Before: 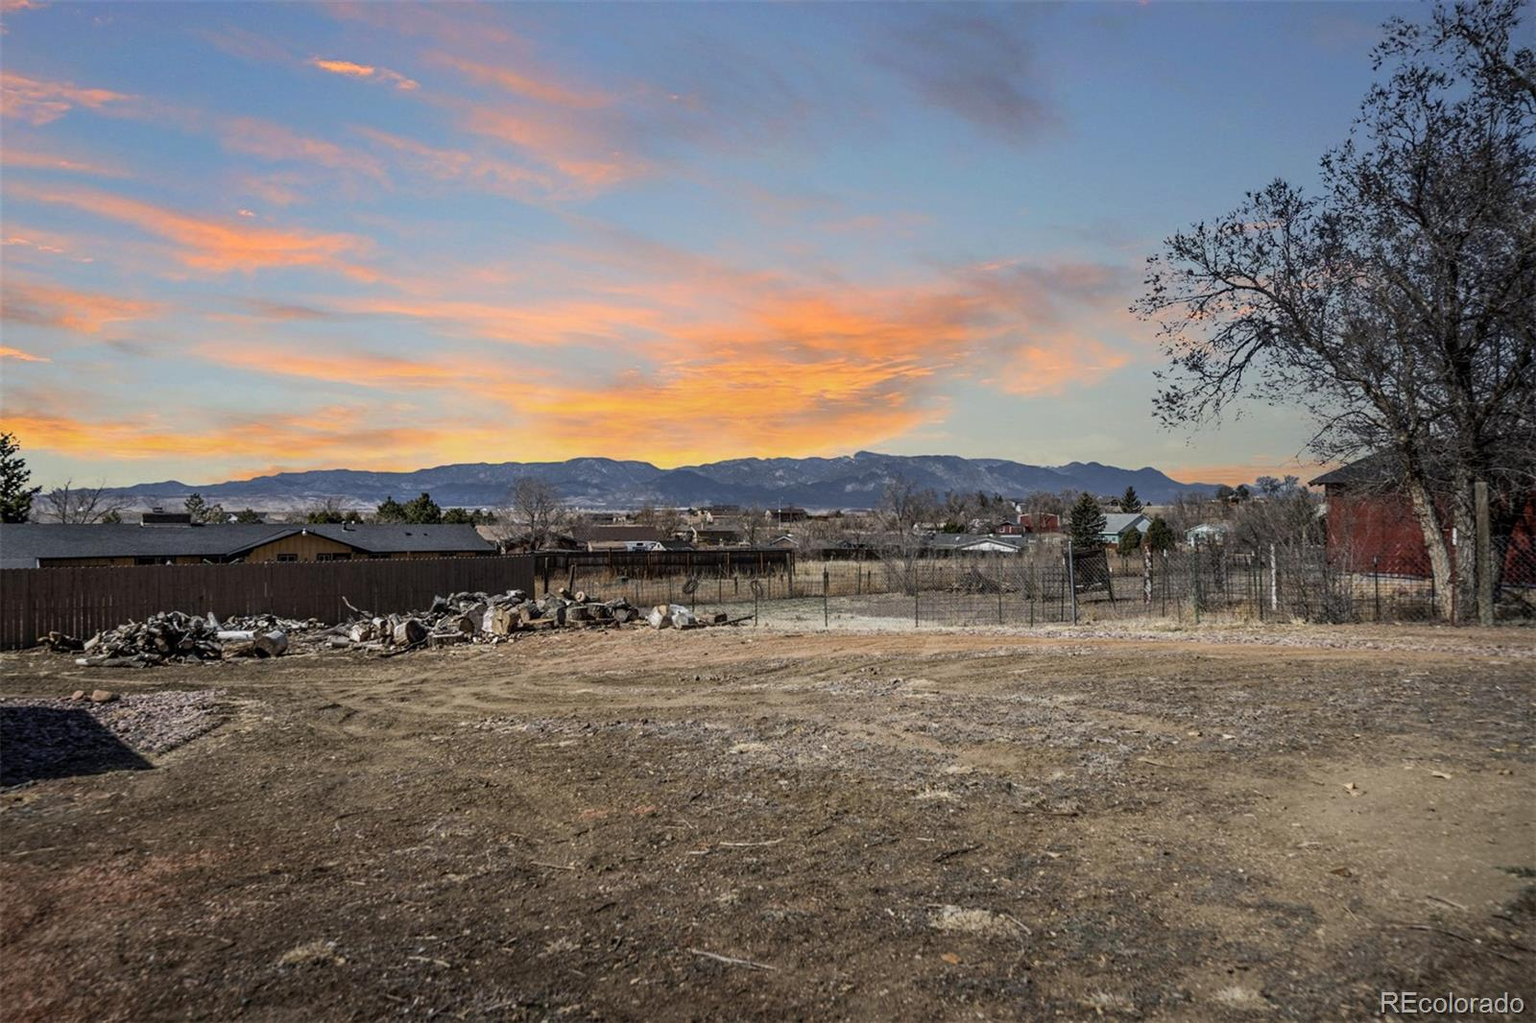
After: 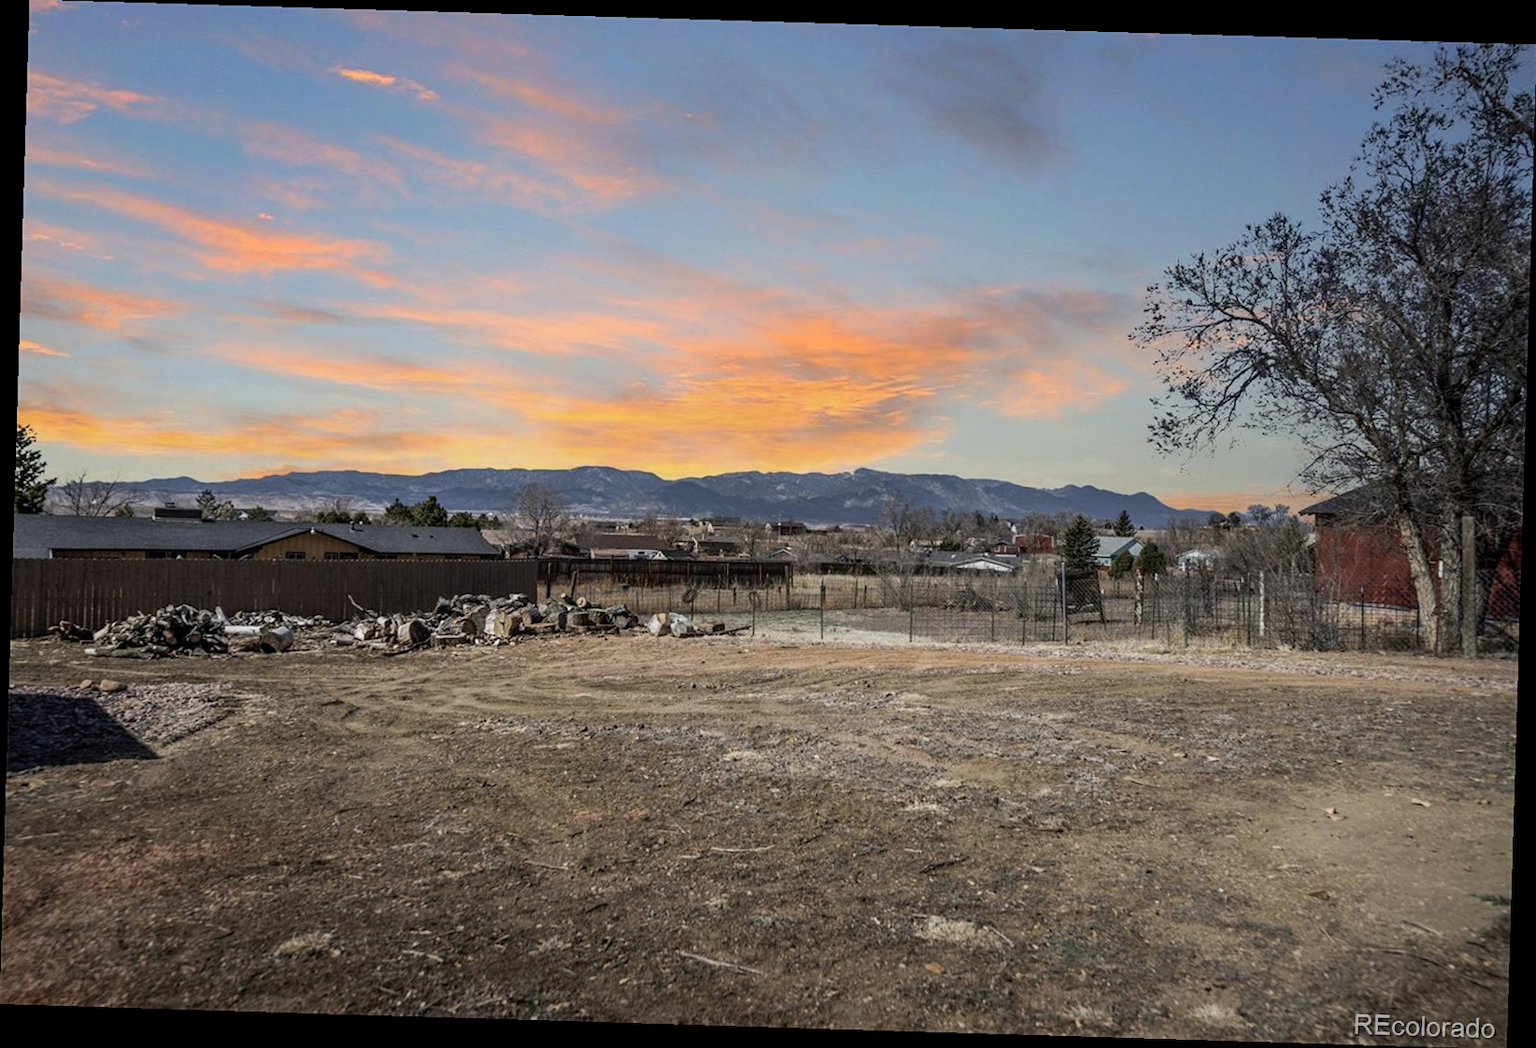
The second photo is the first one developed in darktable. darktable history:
tone equalizer: on, module defaults
contrast brightness saturation: contrast 0.01, saturation -0.05
rotate and perspective: rotation 1.72°, automatic cropping off
